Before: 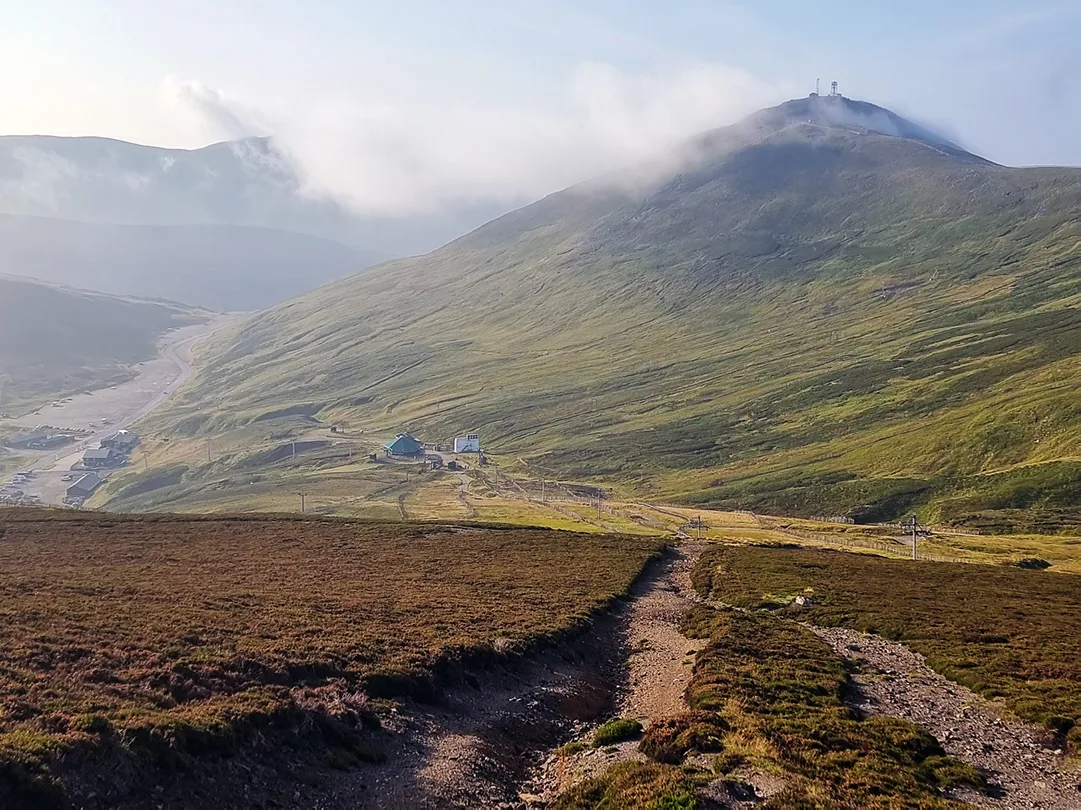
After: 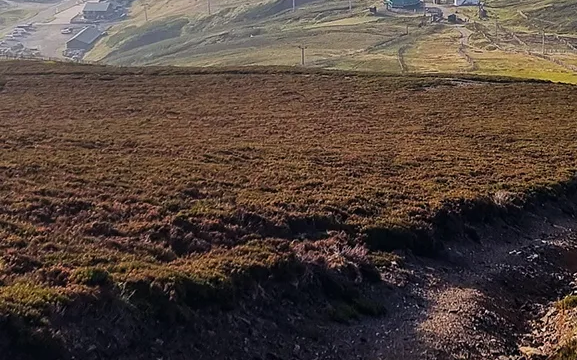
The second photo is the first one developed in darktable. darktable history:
crop and rotate: top 55.286%, right 46.531%, bottom 0.199%
